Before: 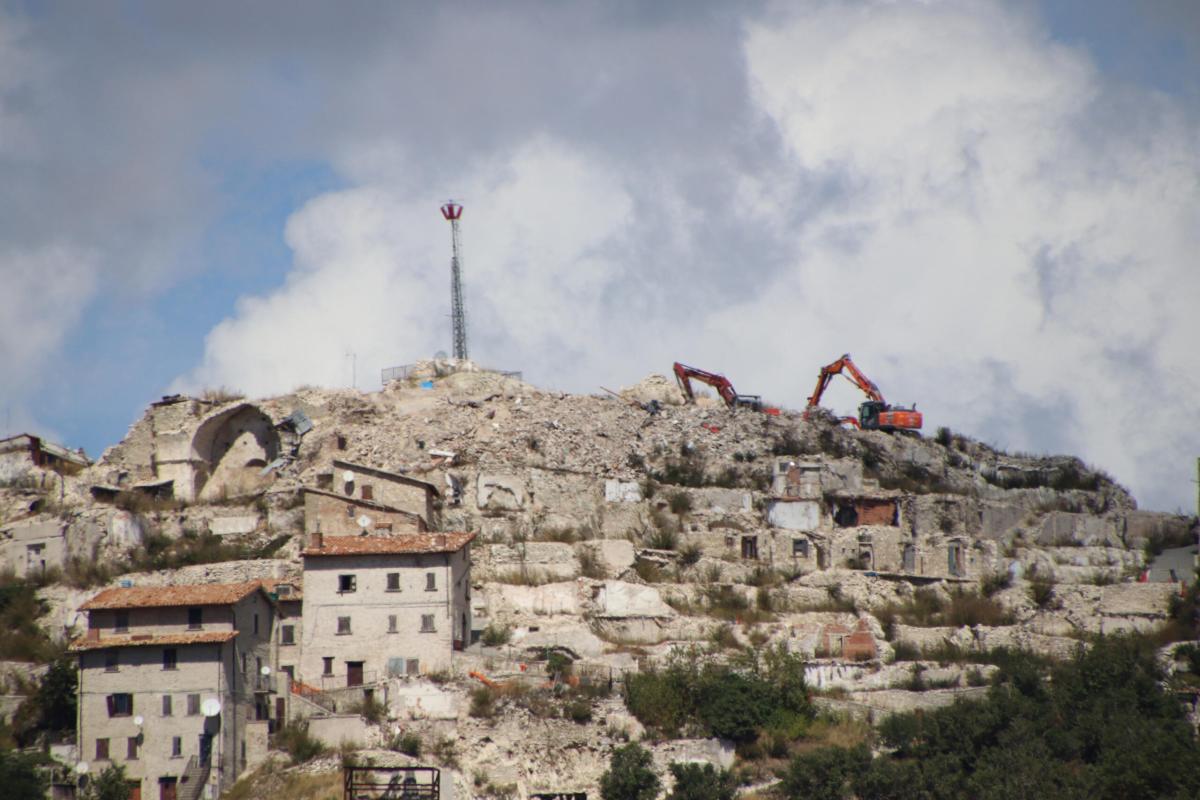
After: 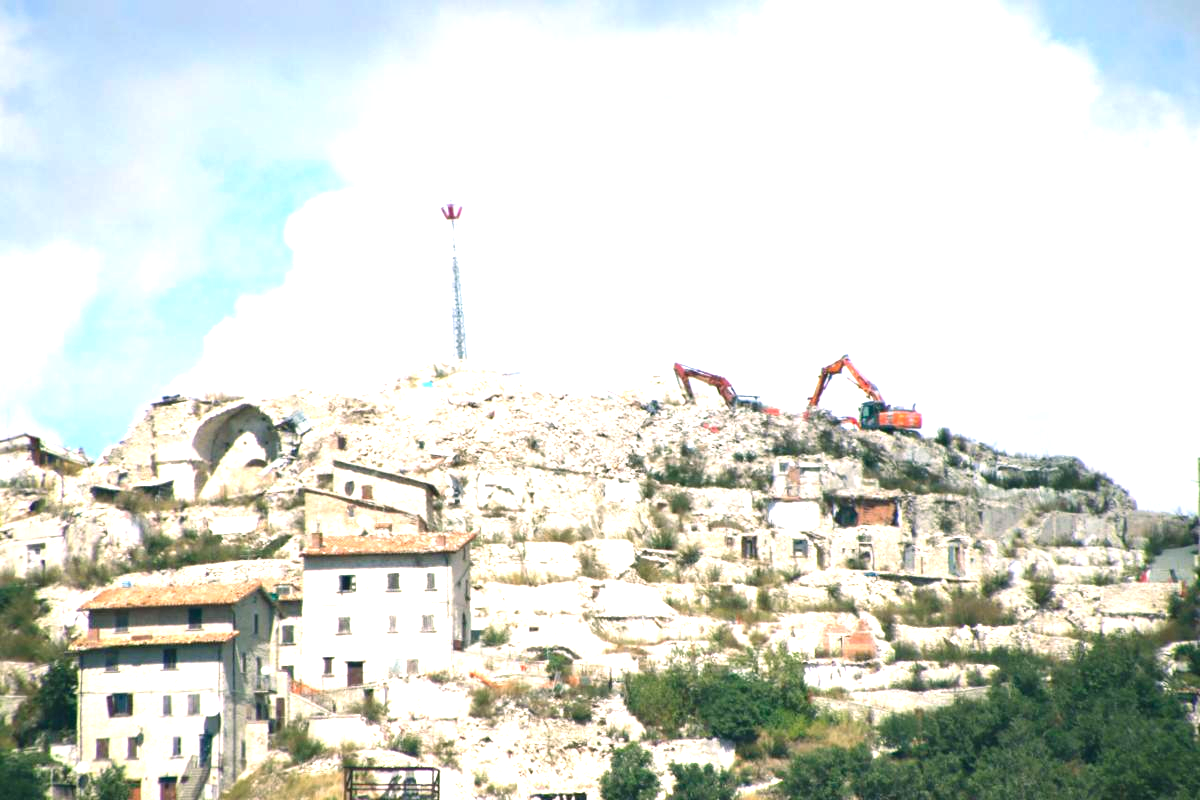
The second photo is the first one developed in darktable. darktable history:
color balance rgb: power › chroma 2.161%, power › hue 168.66°, perceptual saturation grading › global saturation 0.067%, global vibrance 20%
exposure: black level correction 0, exposure 1.756 EV, compensate highlight preservation false
